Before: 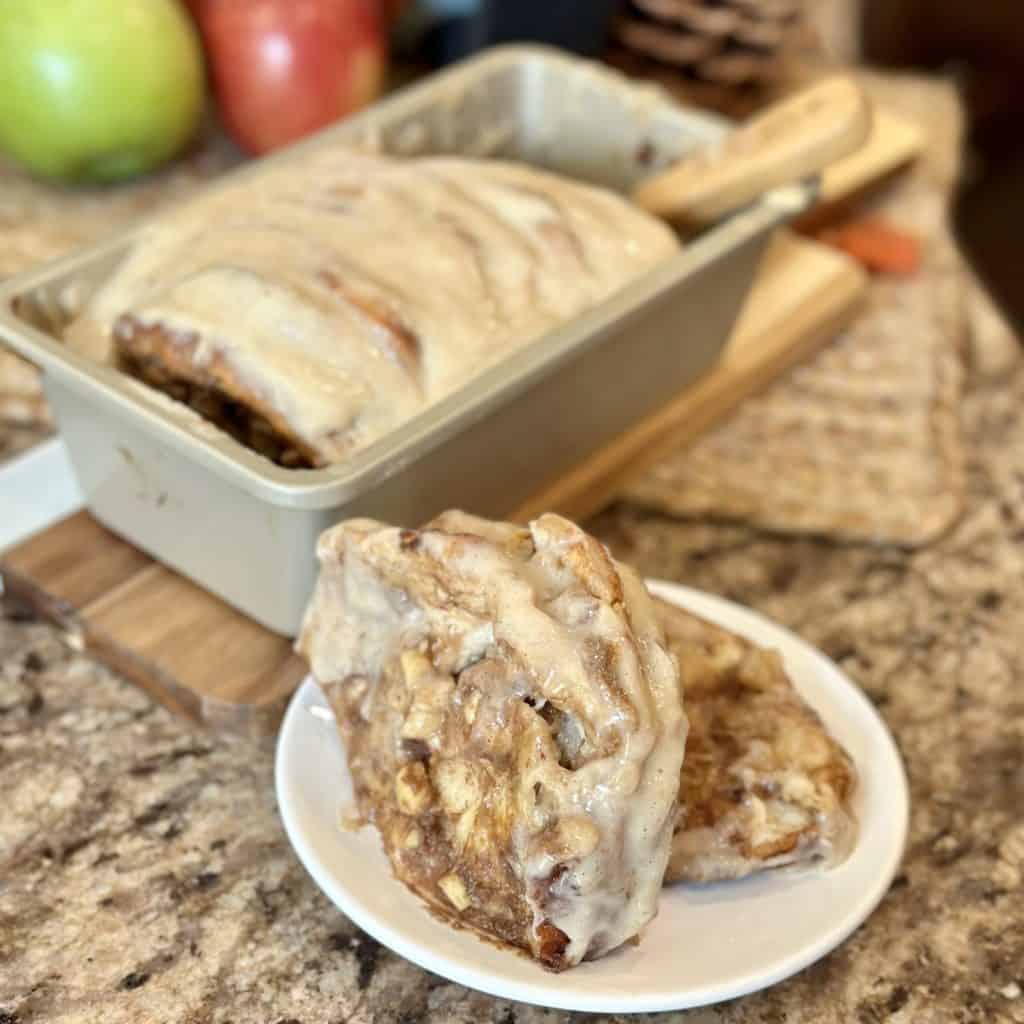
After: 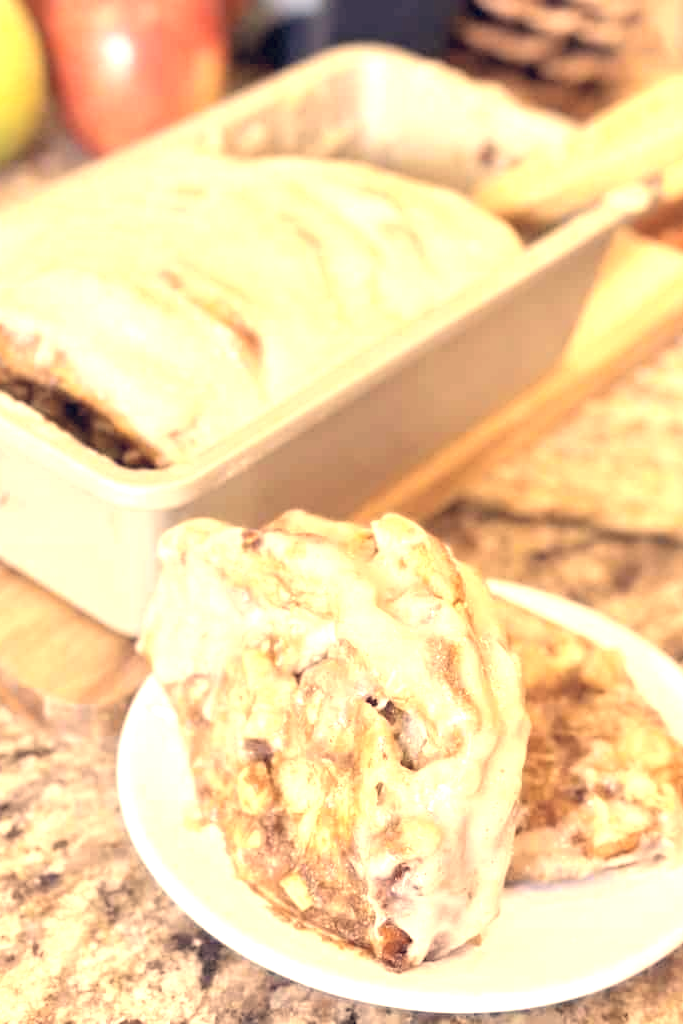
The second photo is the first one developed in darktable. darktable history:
exposure: black level correction 0, exposure 1.3 EV, compensate exposure bias true, compensate highlight preservation false
contrast brightness saturation: brightness 0.15
color correction: highlights a* 19.59, highlights b* 27.49, shadows a* 3.46, shadows b* -17.28, saturation 0.73
crop and rotate: left 15.446%, right 17.836%
